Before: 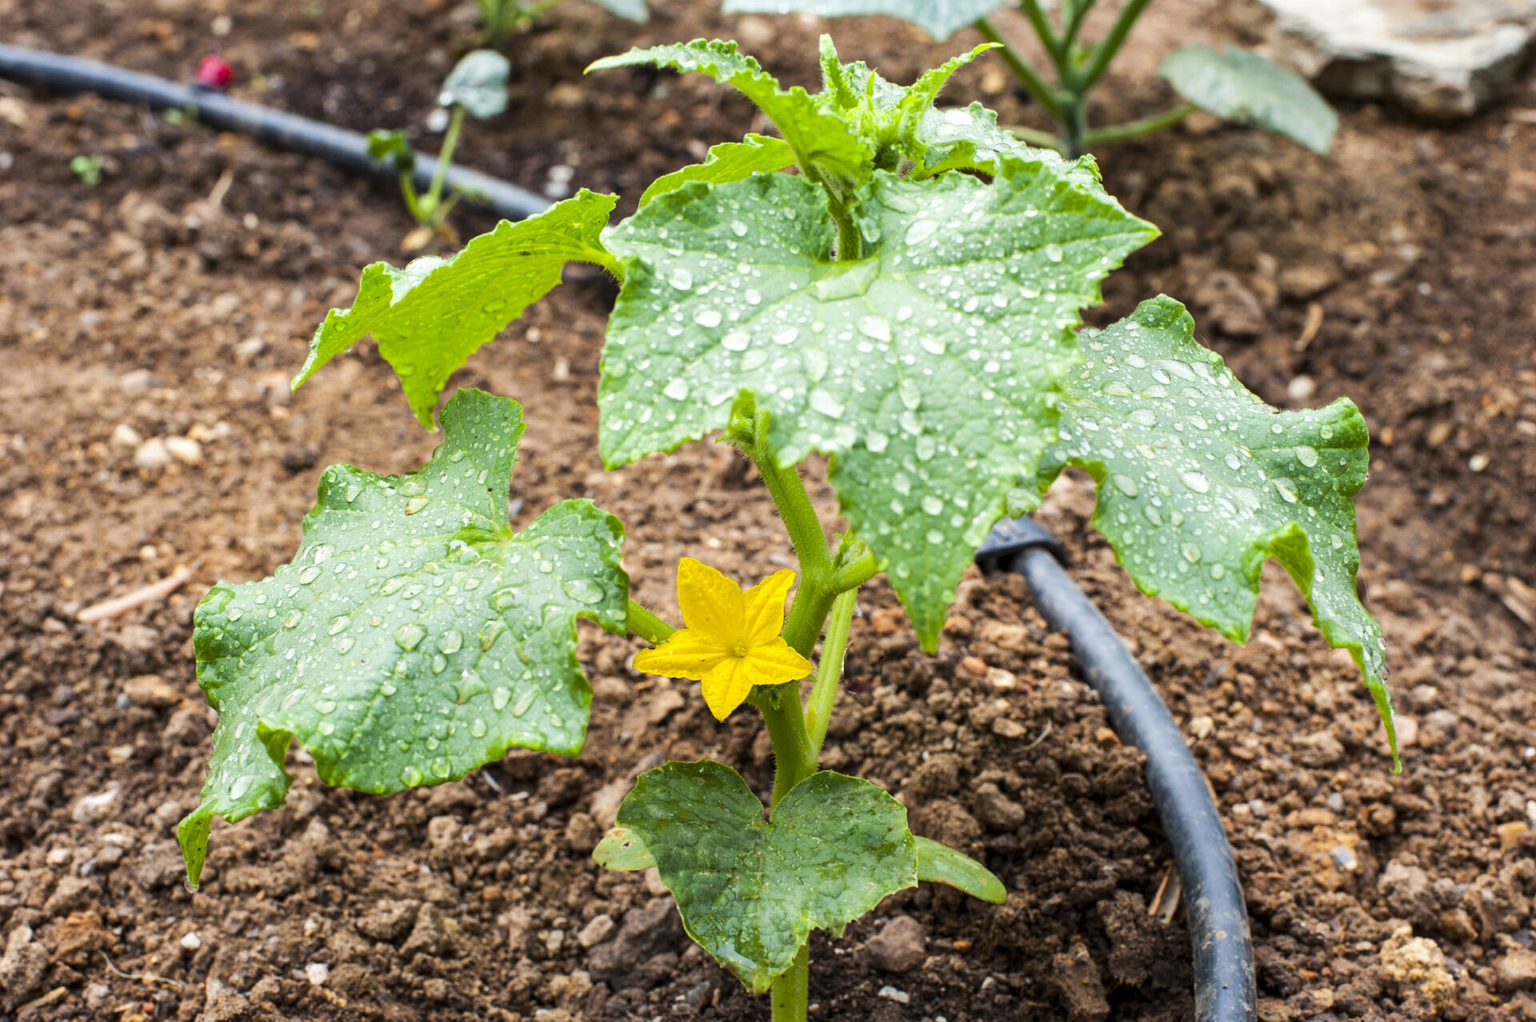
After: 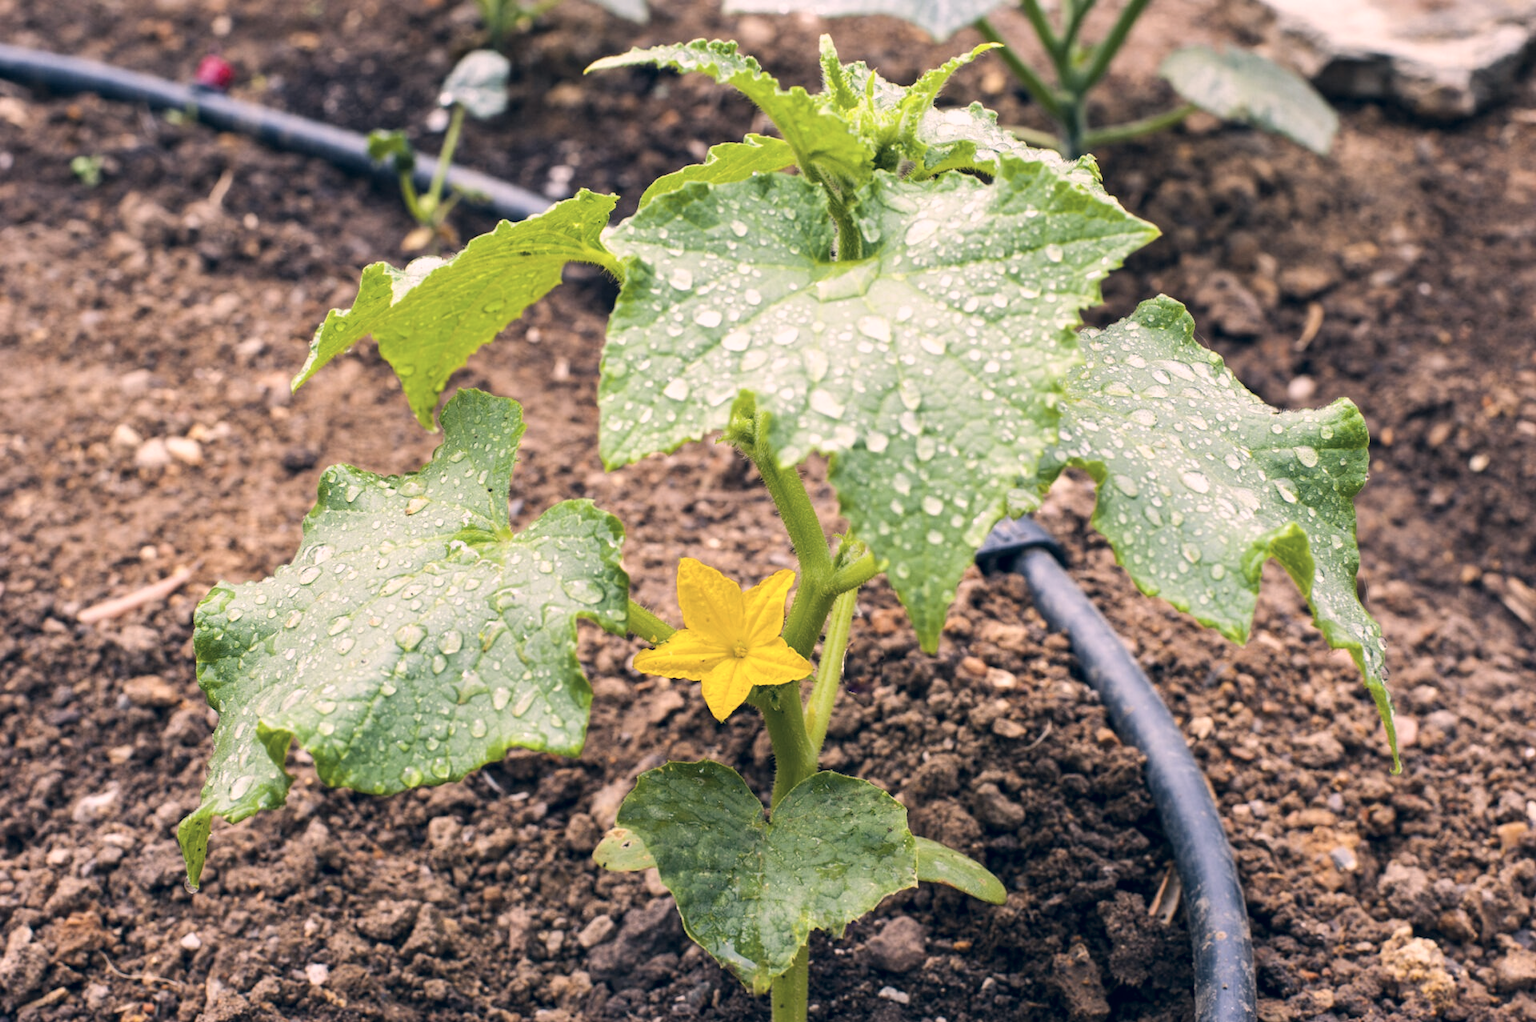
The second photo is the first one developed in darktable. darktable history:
color correction: highlights a* 14.41, highlights b* 5.97, shadows a* -6.05, shadows b* -15.31, saturation 0.831
